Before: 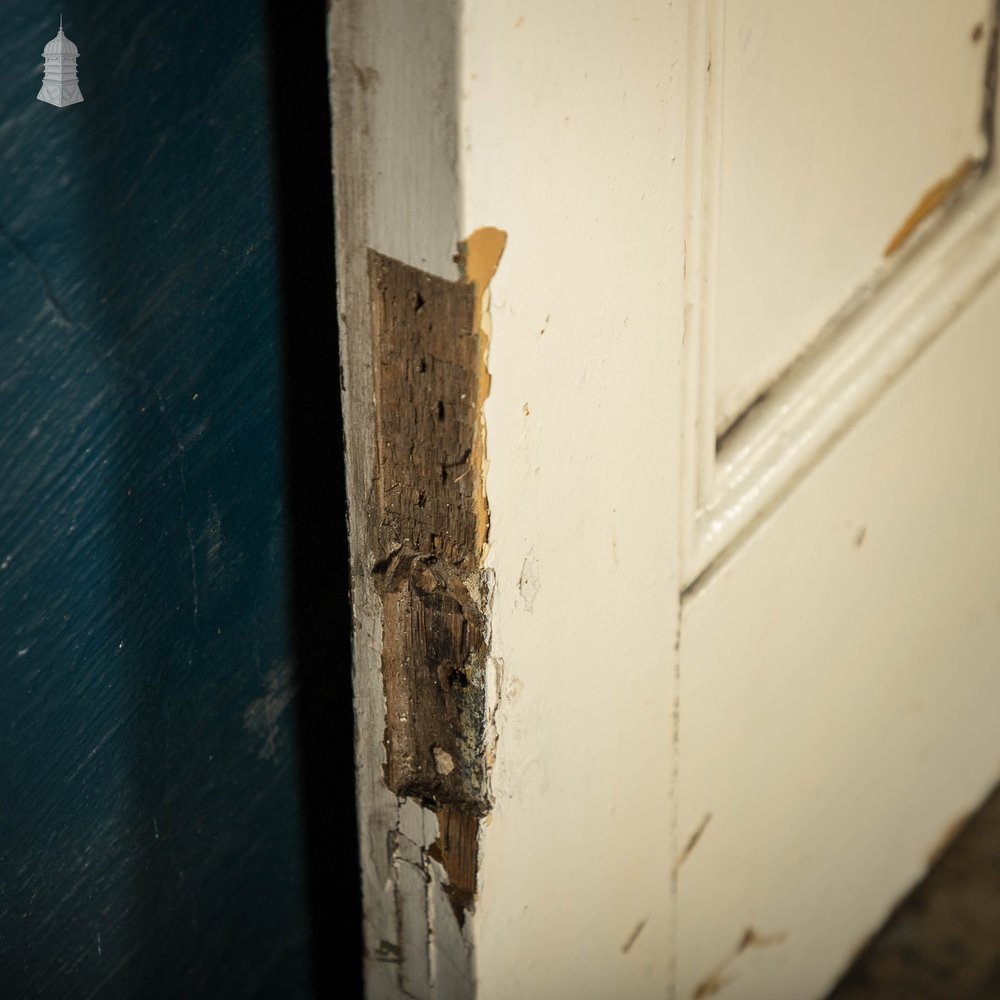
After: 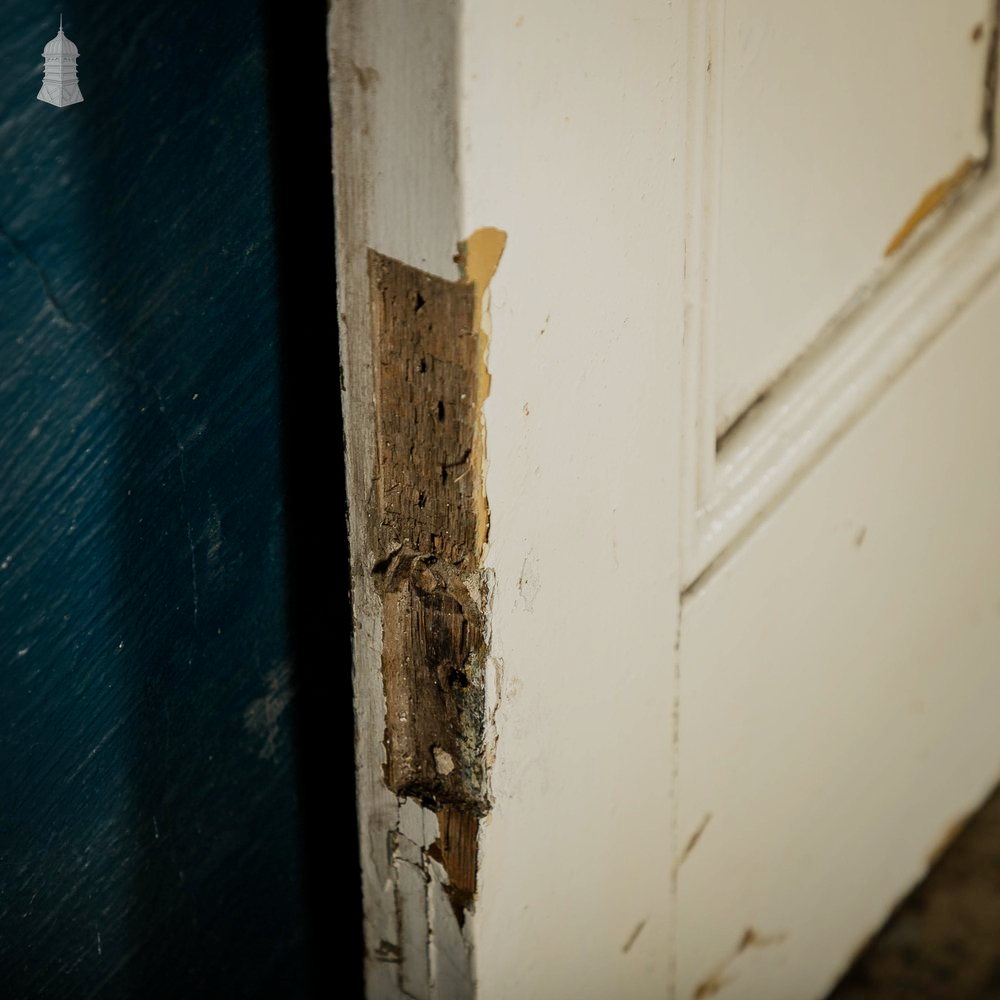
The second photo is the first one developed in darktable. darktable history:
filmic rgb: black relative exposure -16 EV, white relative exposure 6.87 EV, hardness 4.67, add noise in highlights 0.001, preserve chrominance no, color science v3 (2019), use custom middle-gray values true, iterations of high-quality reconstruction 0, contrast in highlights soft
